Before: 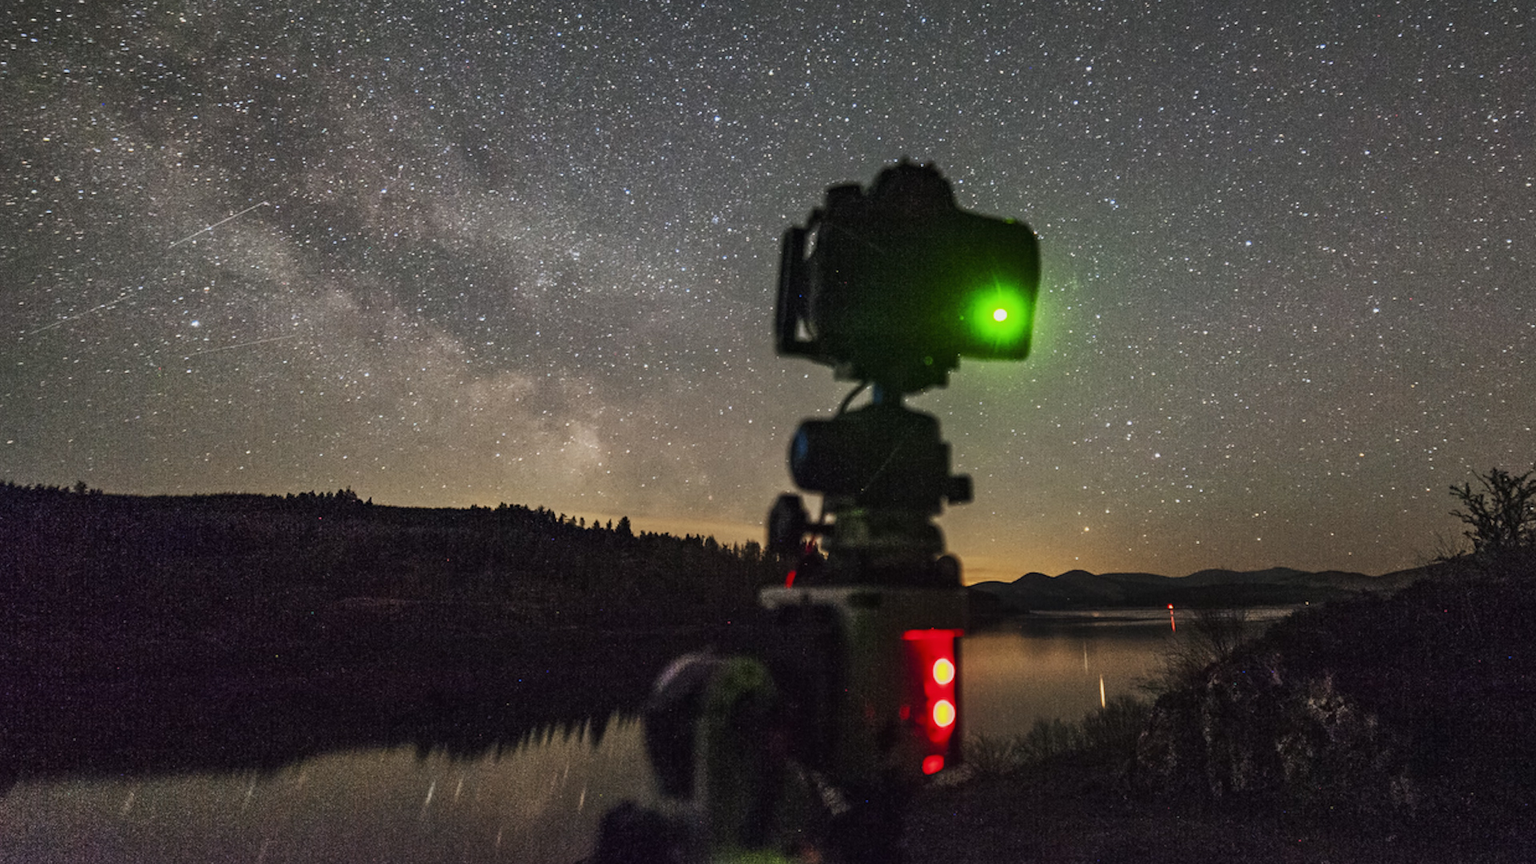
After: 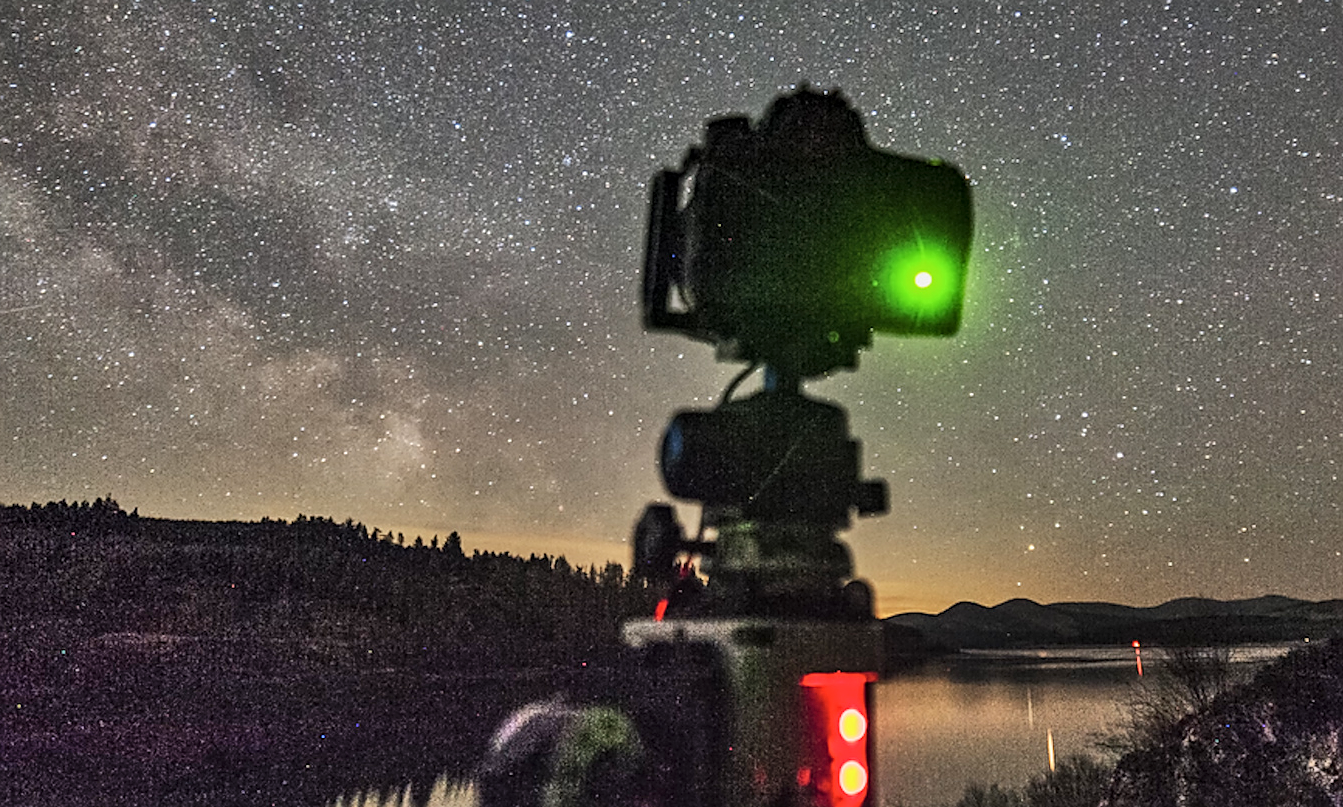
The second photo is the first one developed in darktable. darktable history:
shadows and highlights: shadows 60, soften with gaussian
crop and rotate: left 17.046%, top 10.659%, right 12.989%, bottom 14.553%
sharpen: on, module defaults
local contrast: on, module defaults
